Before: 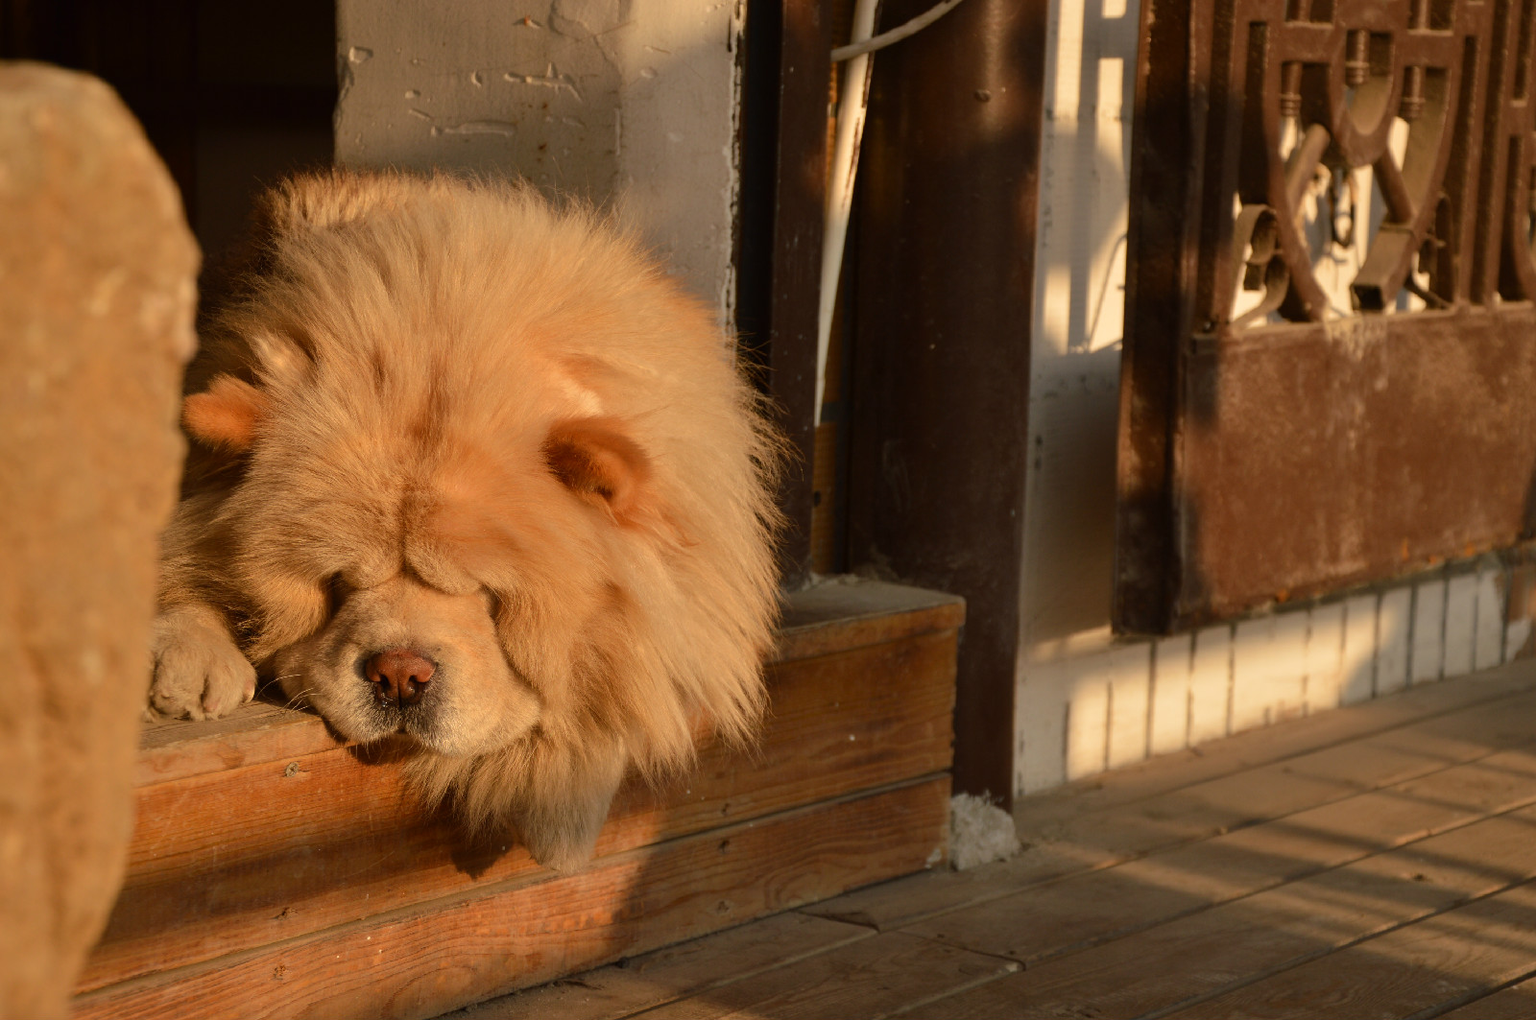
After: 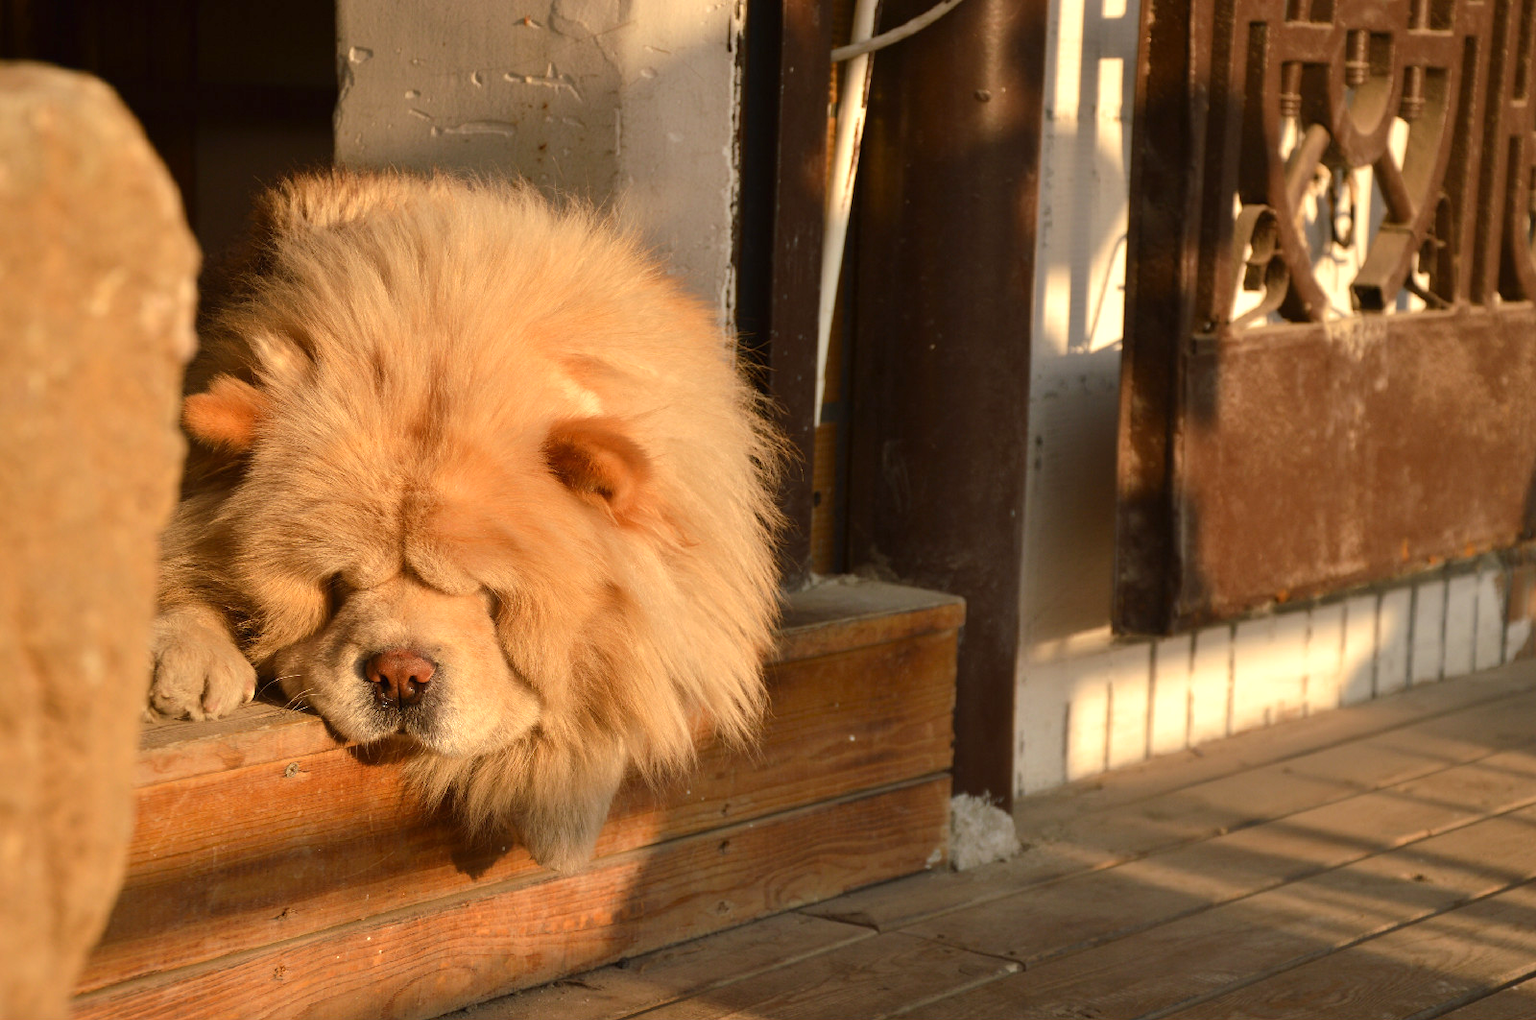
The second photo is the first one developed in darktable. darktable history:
white balance: red 0.98, blue 1.034
rotate and perspective: crop left 0, crop top 0
exposure: exposure 0.6 EV, compensate highlight preservation false
